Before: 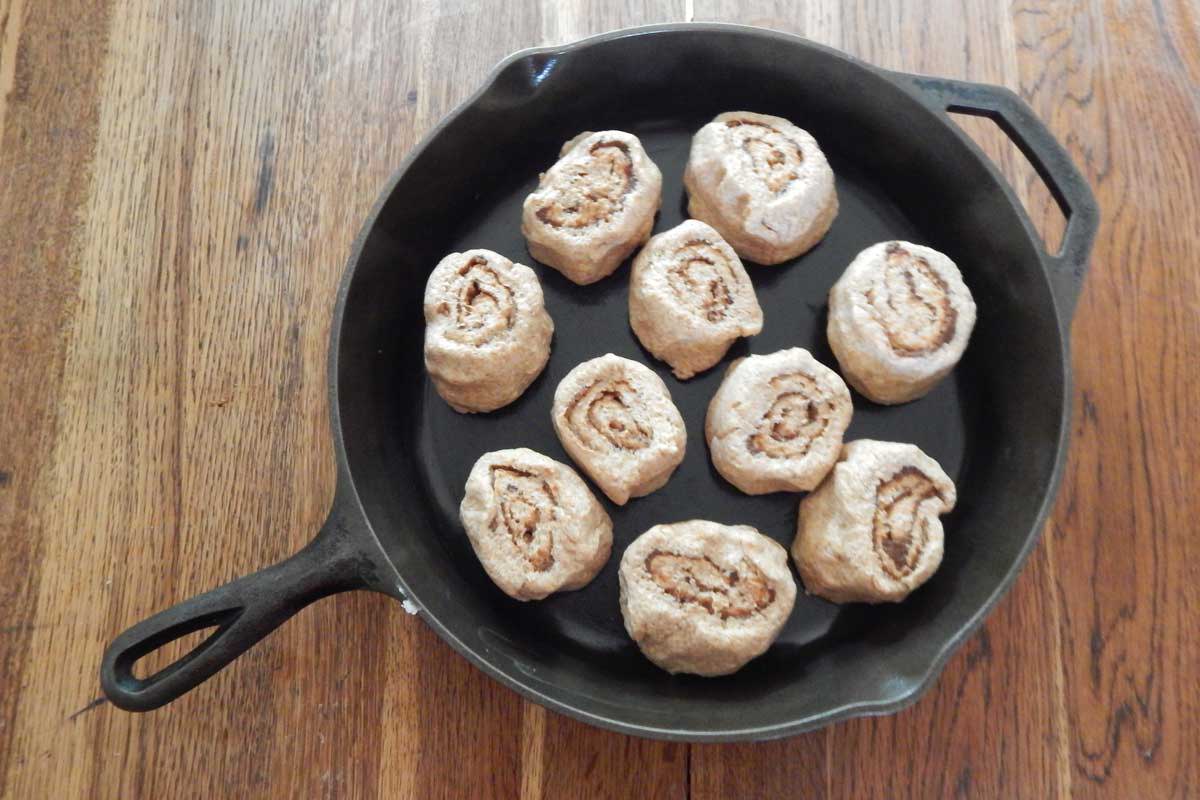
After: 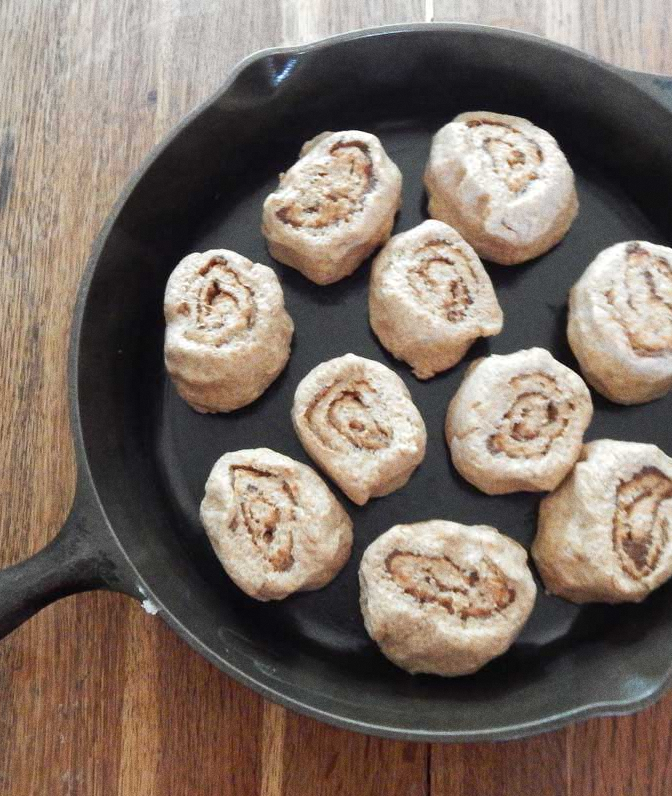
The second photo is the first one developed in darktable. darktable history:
grain: on, module defaults
crop: left 21.674%, right 22.086%
